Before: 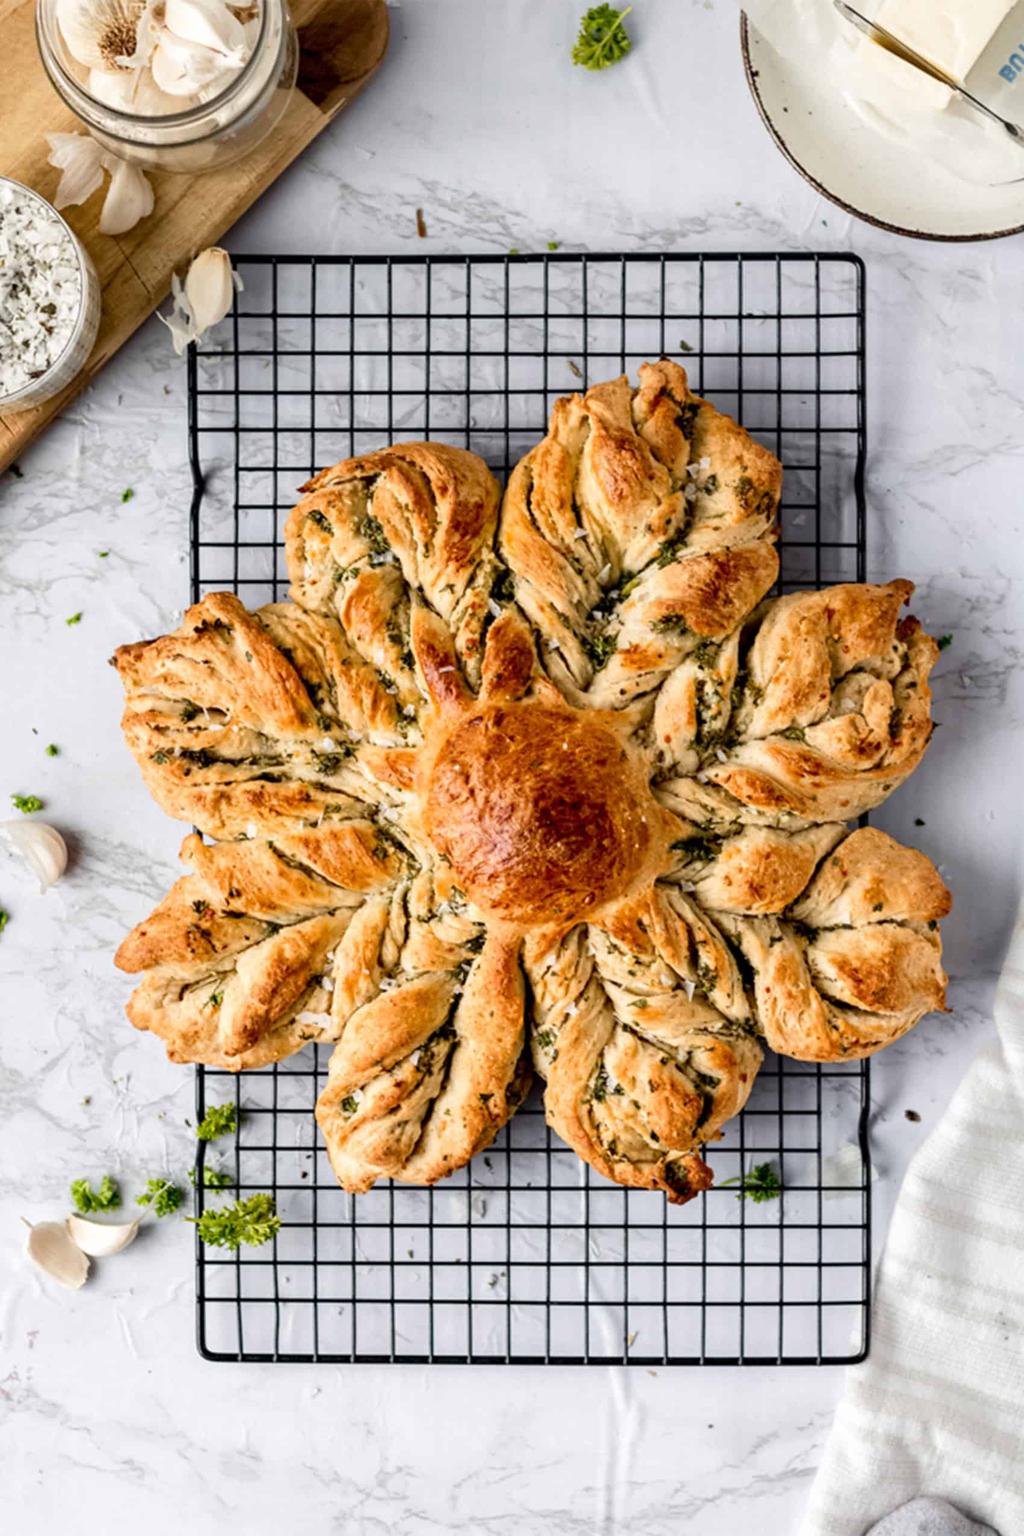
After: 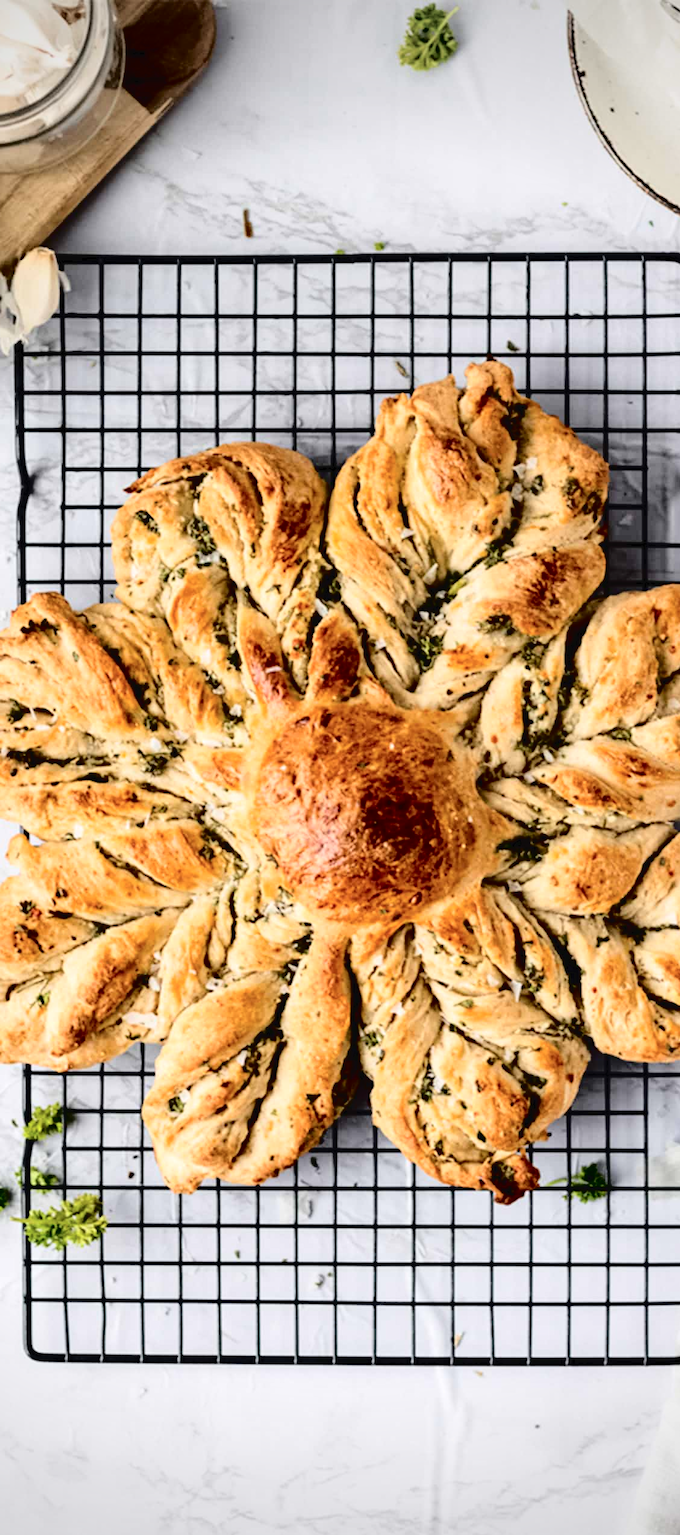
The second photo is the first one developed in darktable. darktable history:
tone curve: curves: ch0 [(0, 0) (0.003, 0.03) (0.011, 0.03) (0.025, 0.033) (0.044, 0.035) (0.069, 0.04) (0.1, 0.046) (0.136, 0.052) (0.177, 0.08) (0.224, 0.121) (0.277, 0.225) (0.335, 0.343) (0.399, 0.456) (0.468, 0.555) (0.543, 0.647) (0.623, 0.732) (0.709, 0.808) (0.801, 0.886) (0.898, 0.947) (1, 1)], color space Lab, independent channels, preserve colors none
vignetting: on, module defaults
crop: left 16.98%, right 16.608%
